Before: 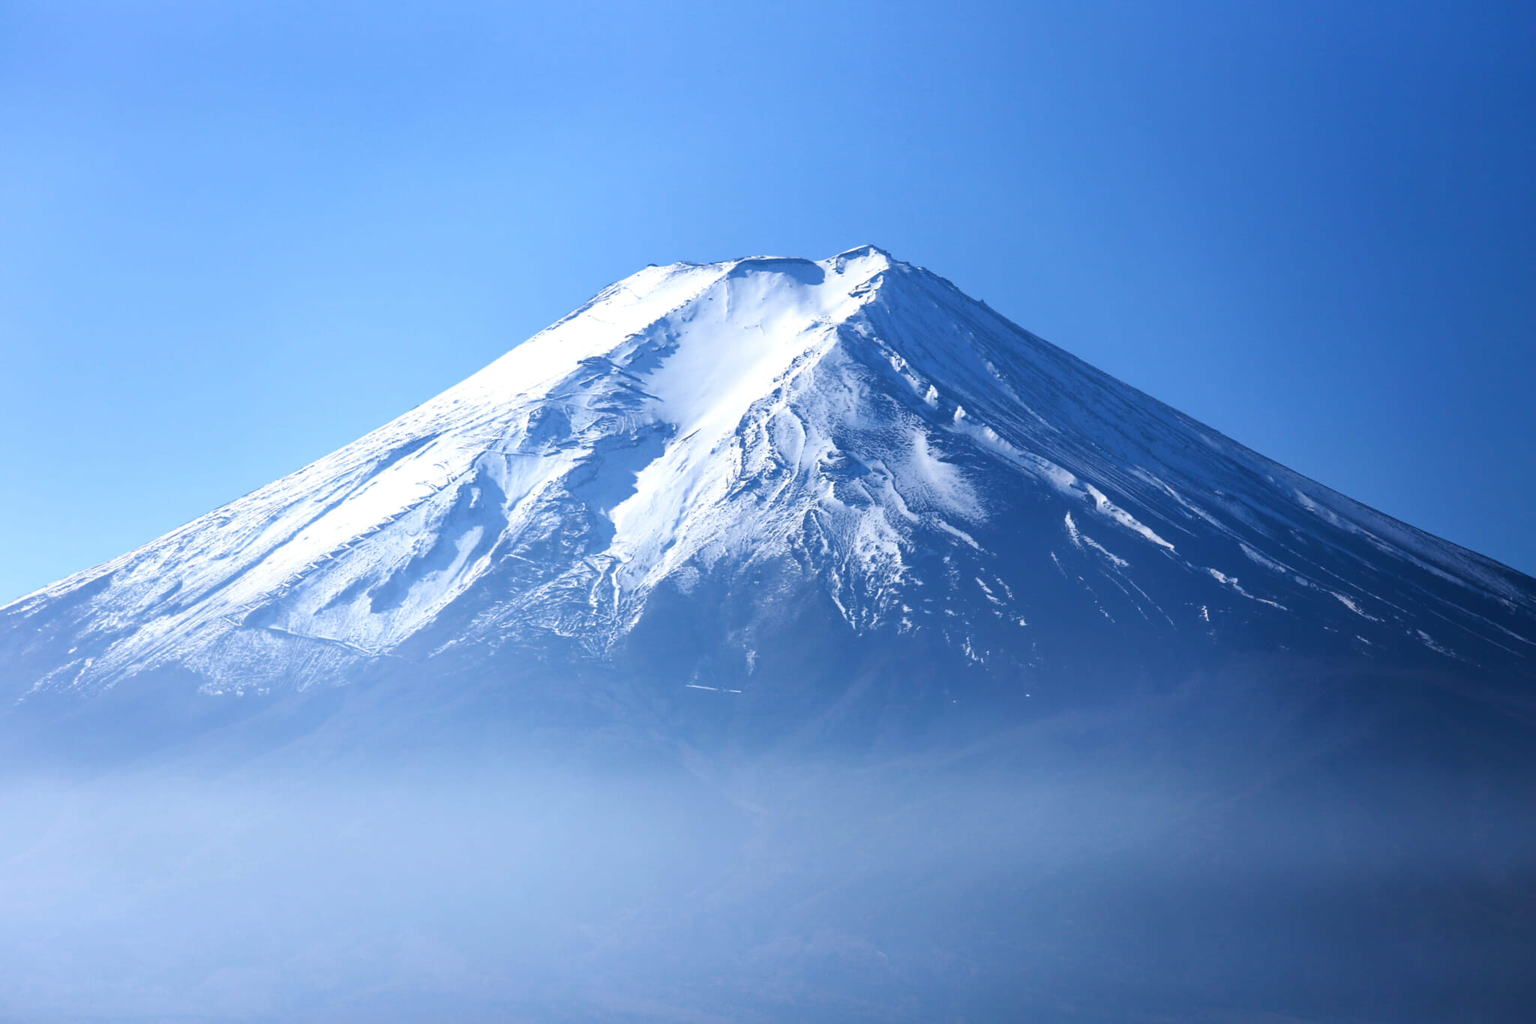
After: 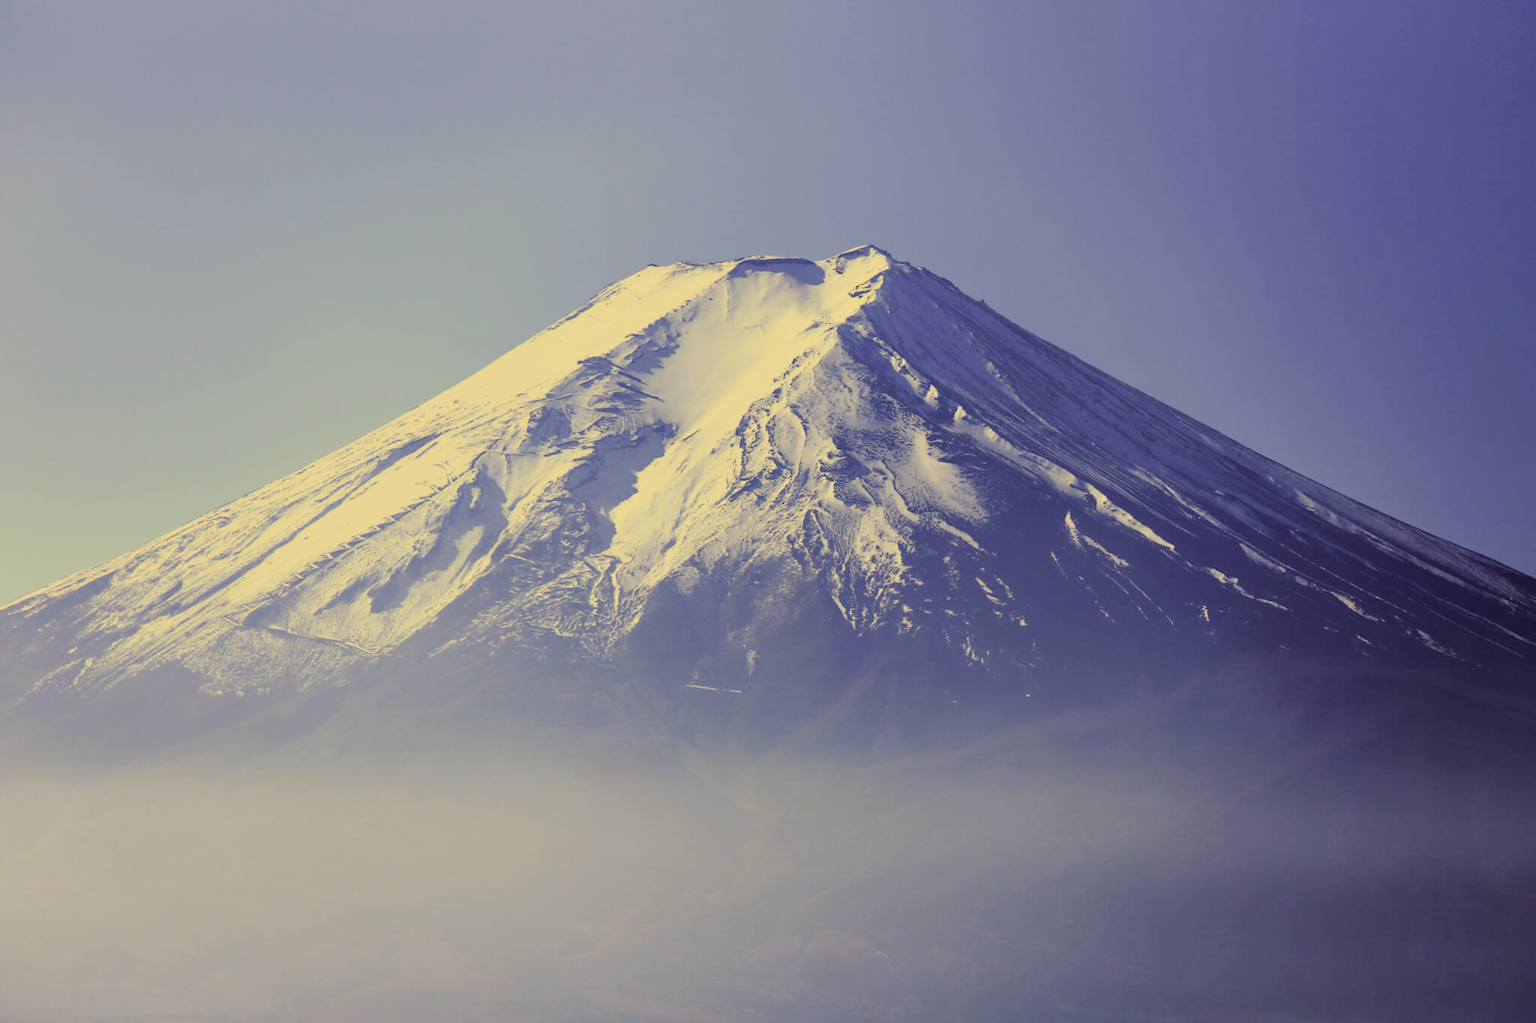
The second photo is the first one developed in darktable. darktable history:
filmic rgb: black relative exposure -7.65 EV, white relative exposure 4.56 EV, hardness 3.61
color correction: highlights a* -0.482, highlights b* 40, shadows a* 9.8, shadows b* -0.161
contrast equalizer: octaves 7, y [[0.6 ×6], [0.55 ×6], [0 ×6], [0 ×6], [0 ×6]], mix 0.3
